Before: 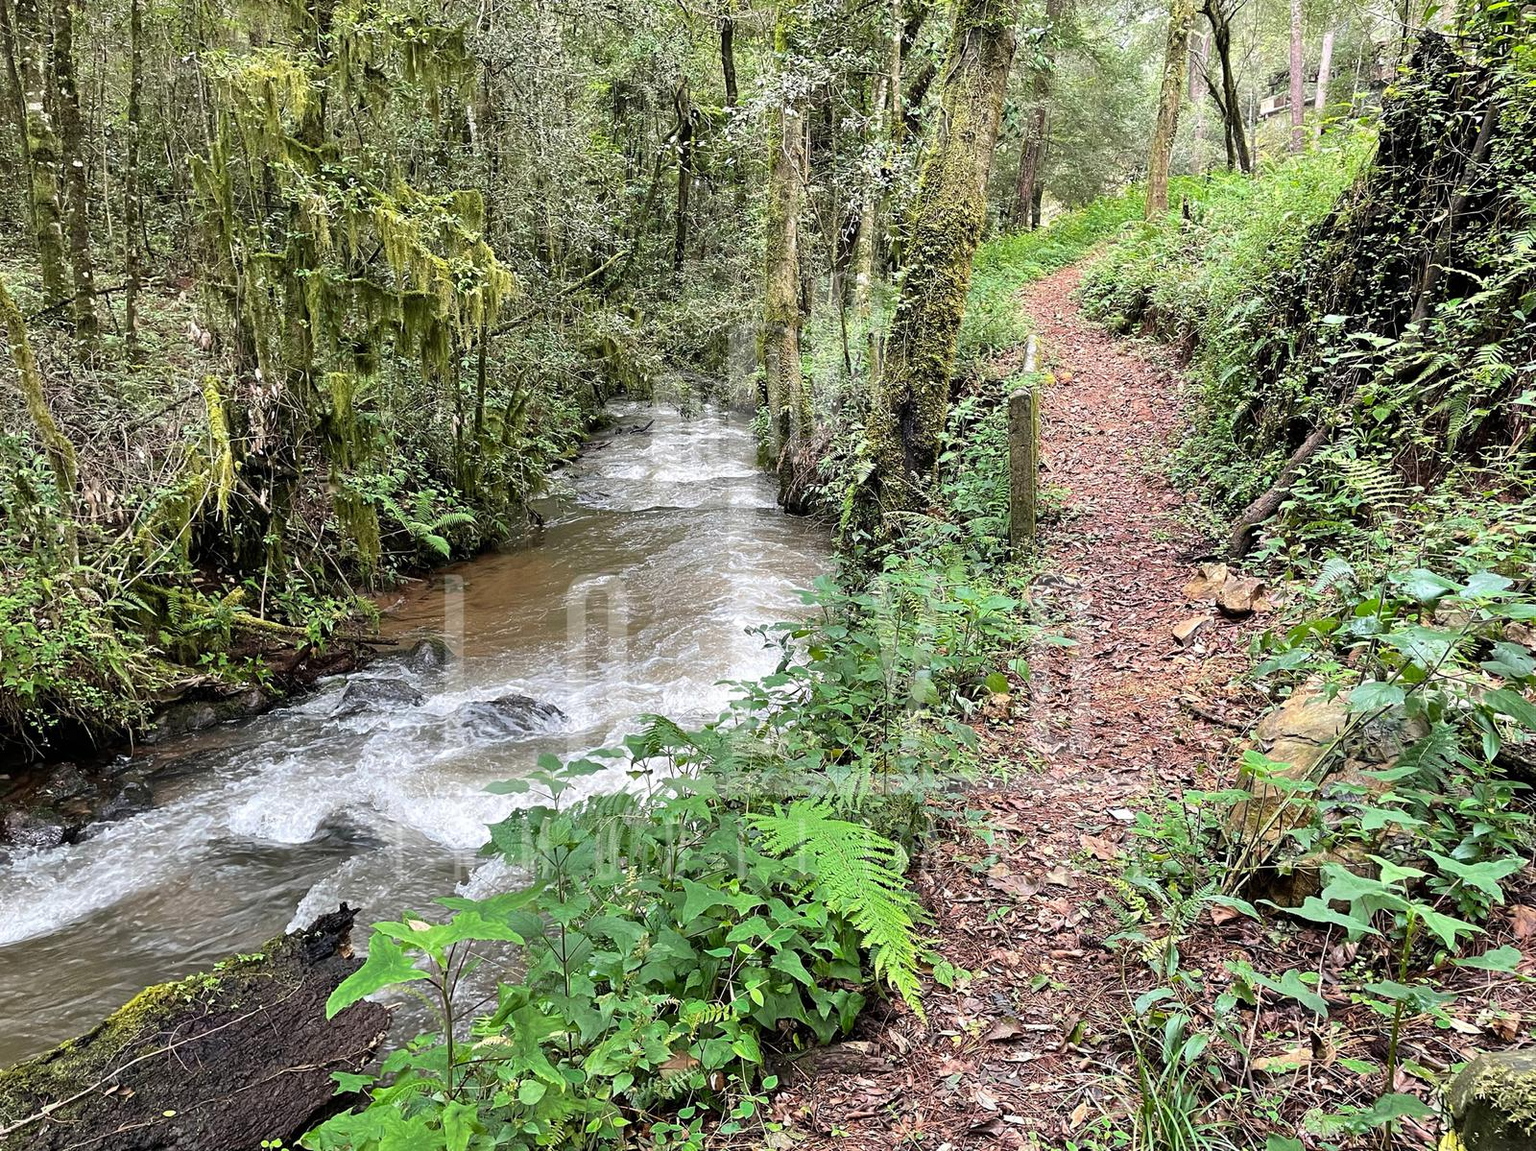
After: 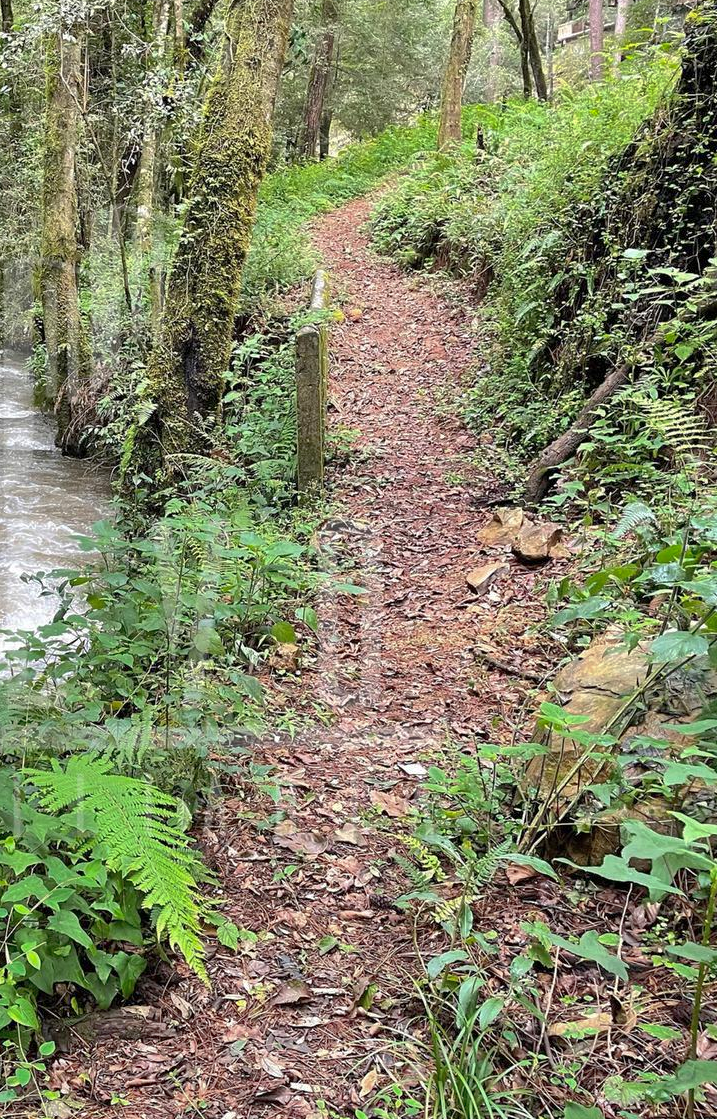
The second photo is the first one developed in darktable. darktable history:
crop: left 47.219%, top 6.652%, right 7.926%
shadows and highlights: on, module defaults
